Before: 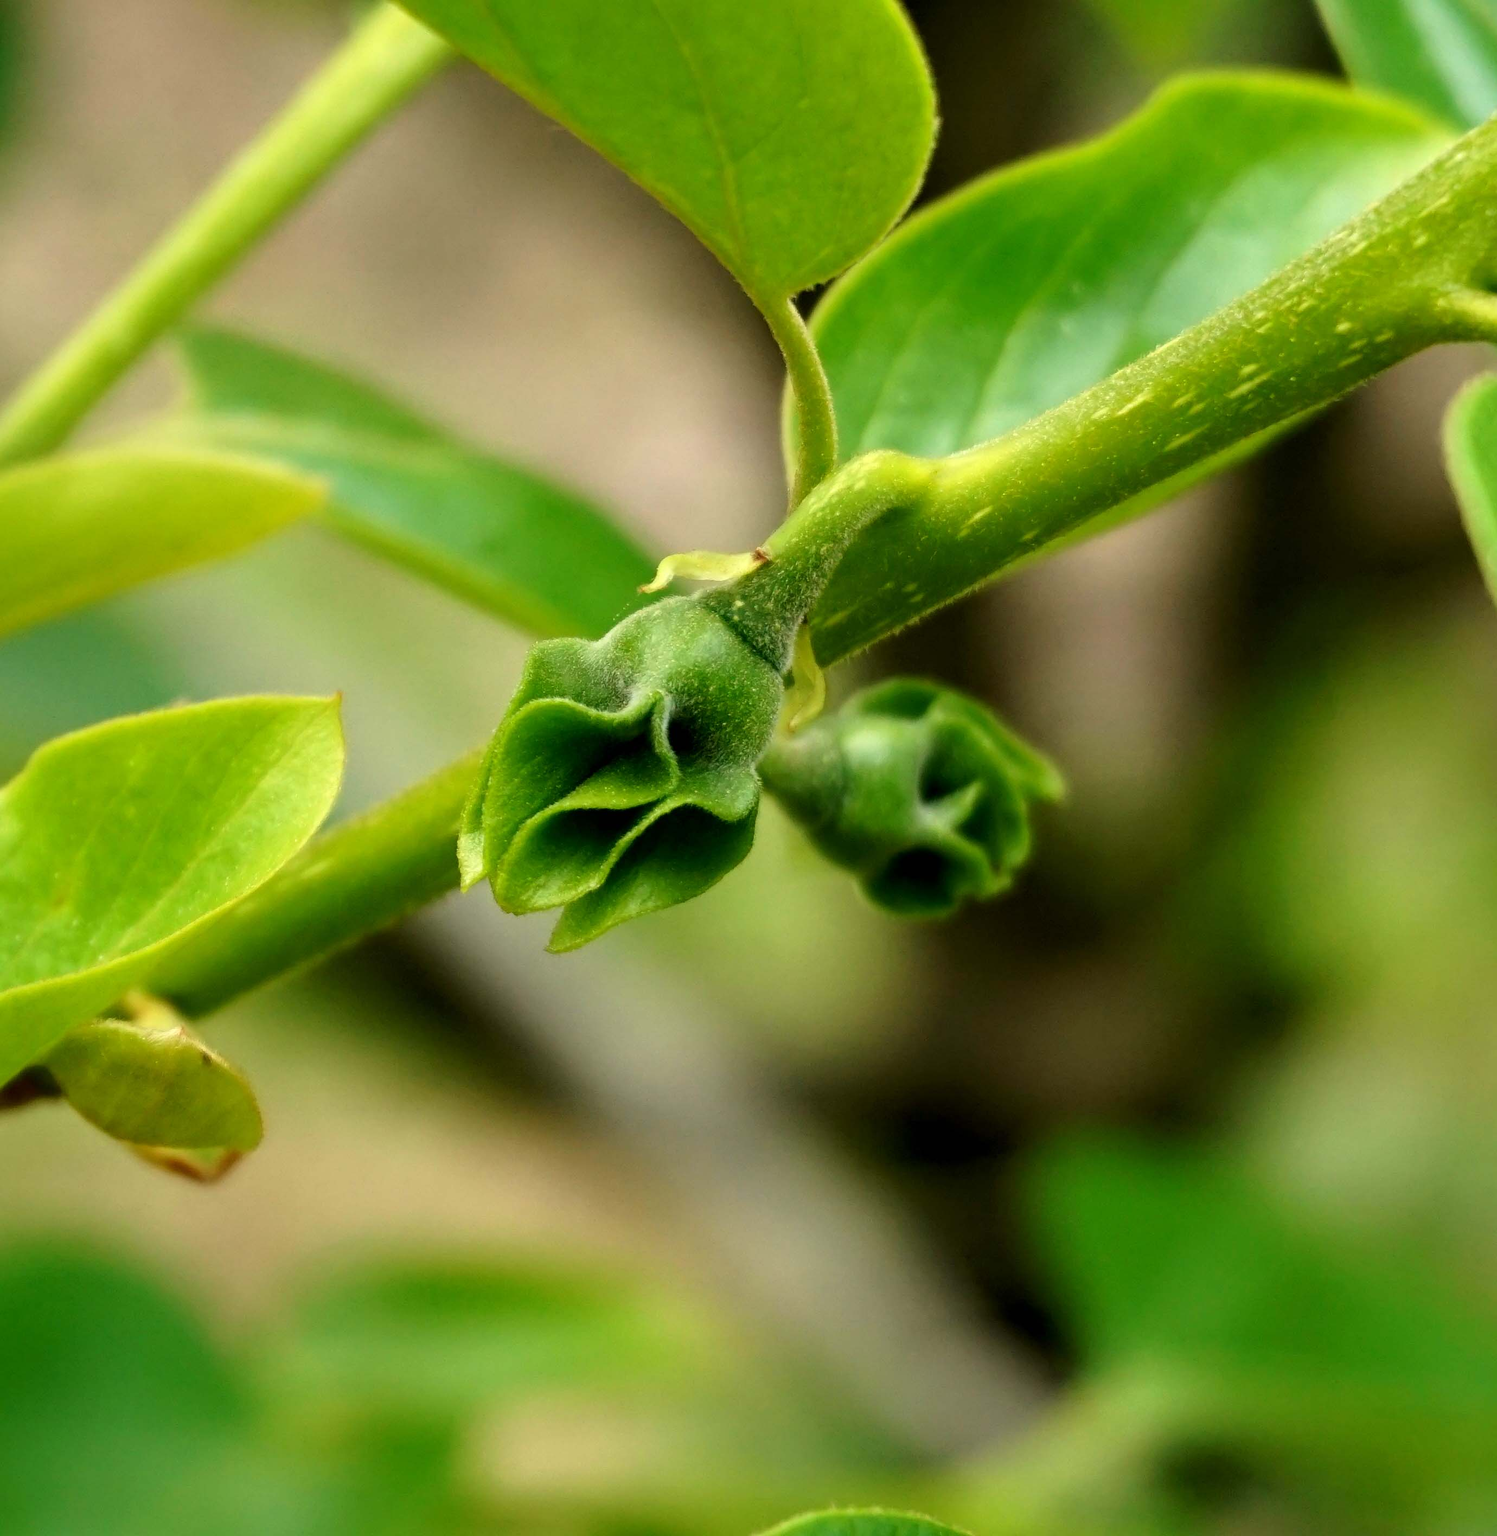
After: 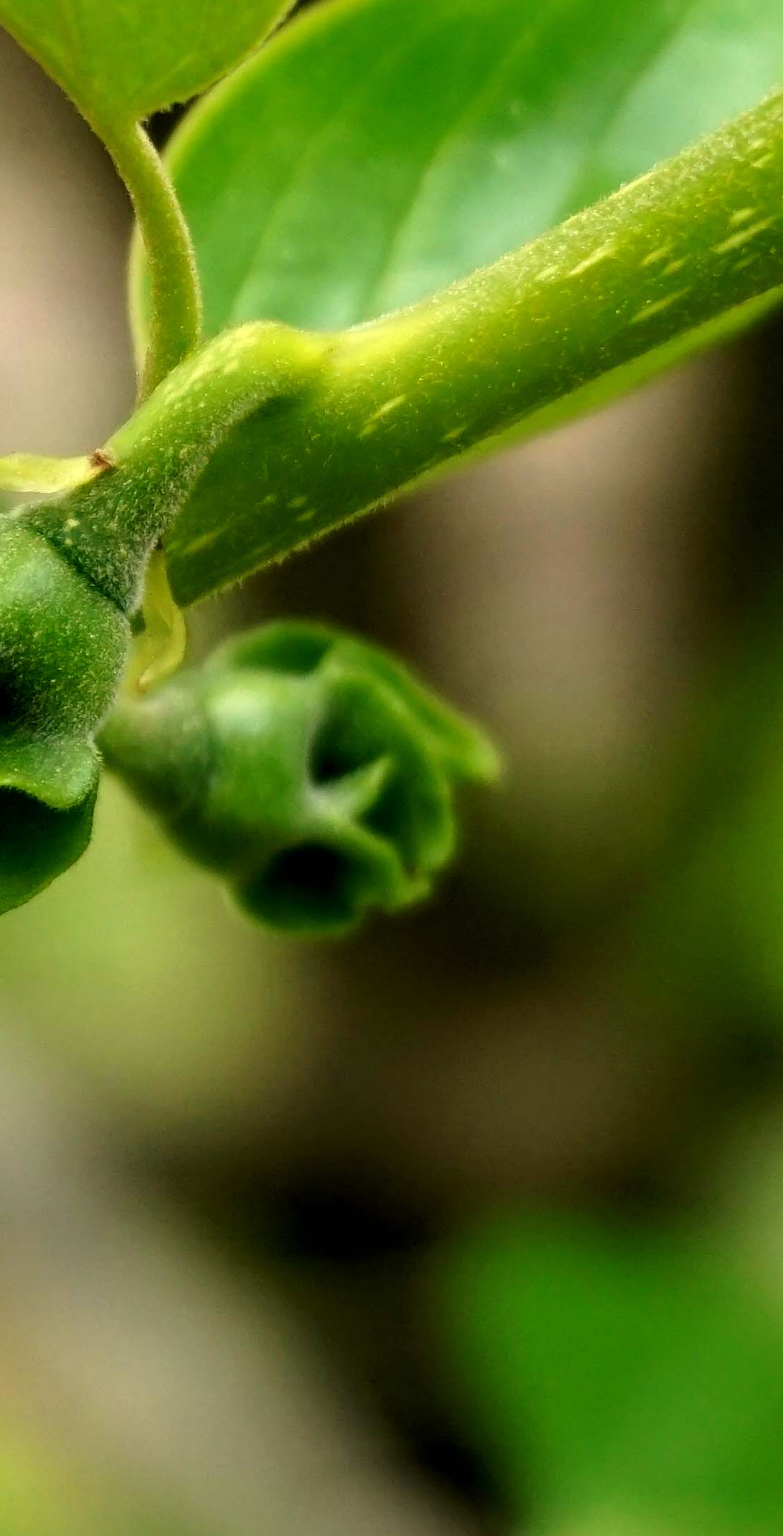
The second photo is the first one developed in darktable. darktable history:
white balance: red 1.009, blue 0.985
crop: left 45.721%, top 13.393%, right 14.118%, bottom 10.01%
